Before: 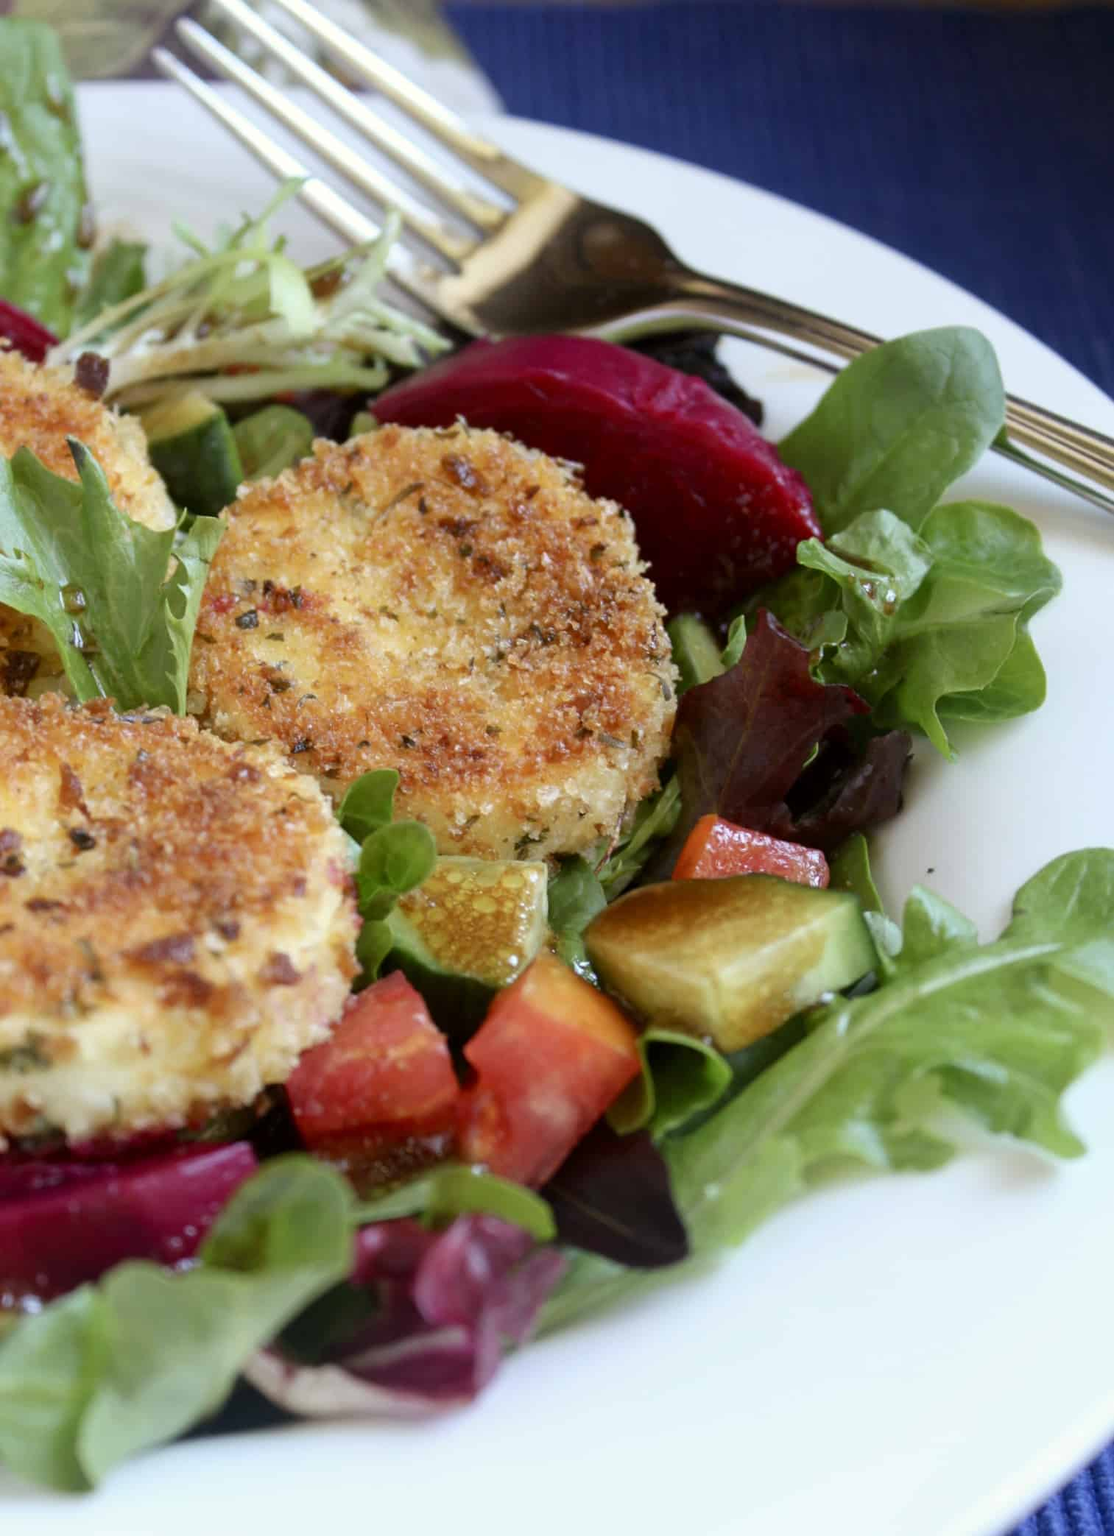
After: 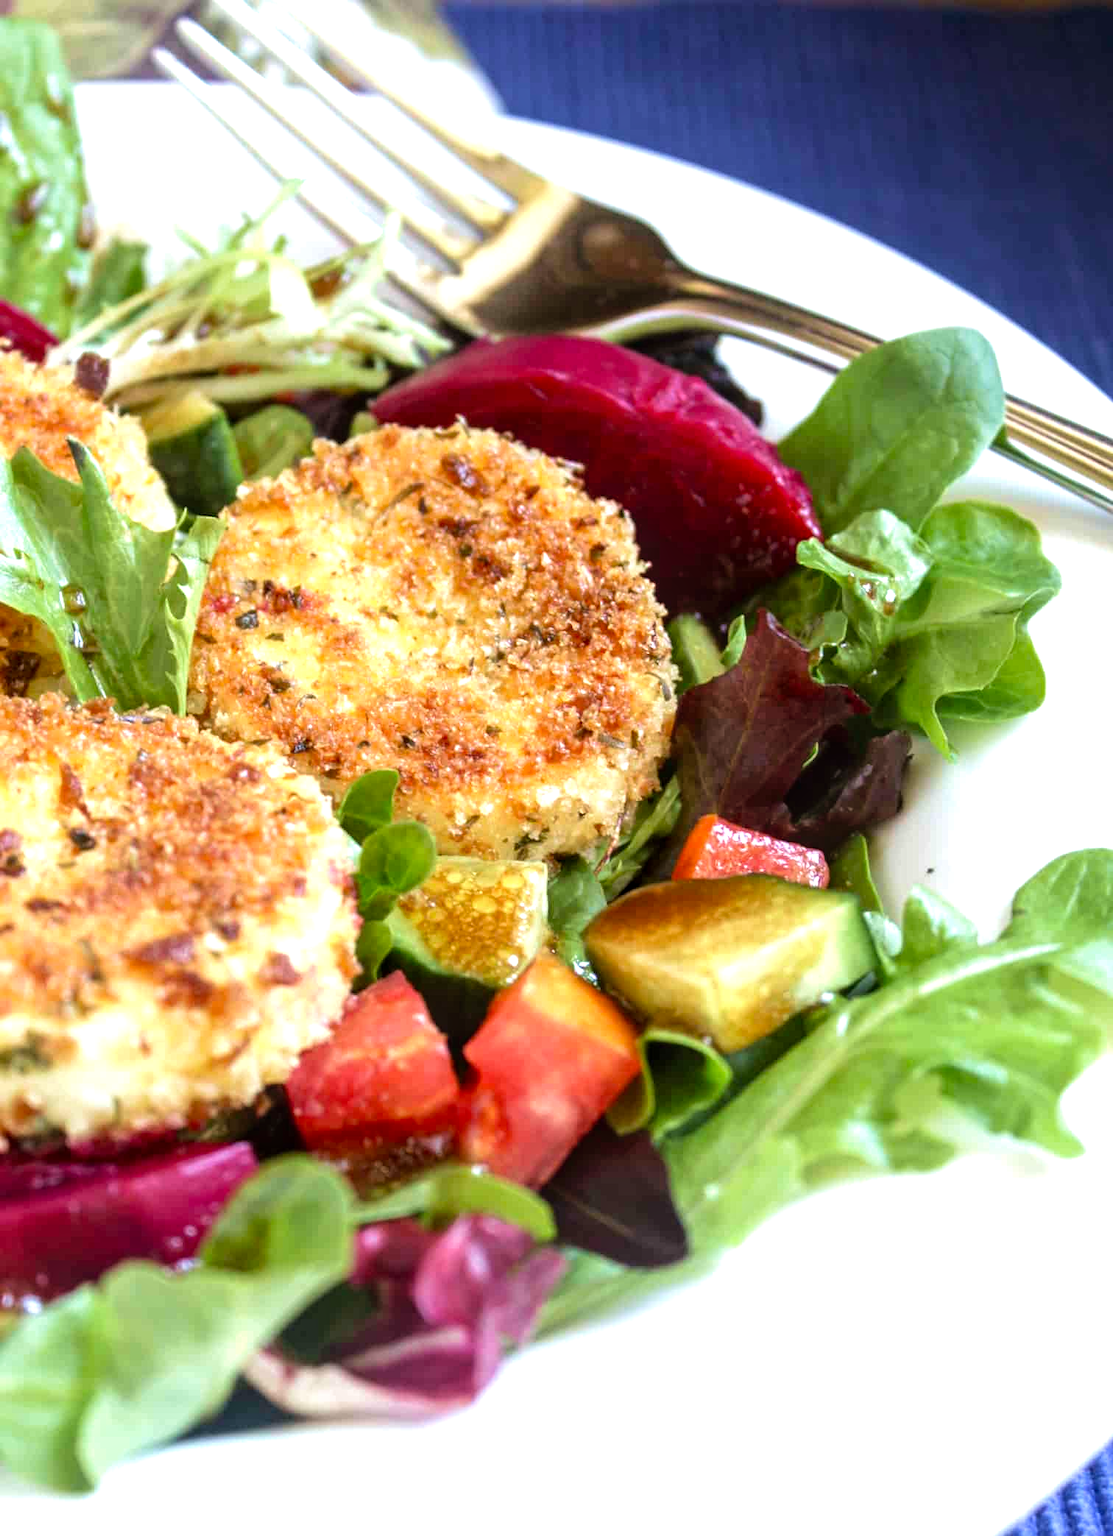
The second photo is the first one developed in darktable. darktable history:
tone equalizer: -8 EV -0.393 EV, -7 EV -0.401 EV, -6 EV -0.342 EV, -5 EV -0.237 EV, -3 EV 0.249 EV, -2 EV 0.363 EV, -1 EV 0.396 EV, +0 EV 0.386 EV
velvia: on, module defaults
exposure: black level correction 0.001, exposure 0.498 EV, compensate exposure bias true, compensate highlight preservation false
local contrast: on, module defaults
